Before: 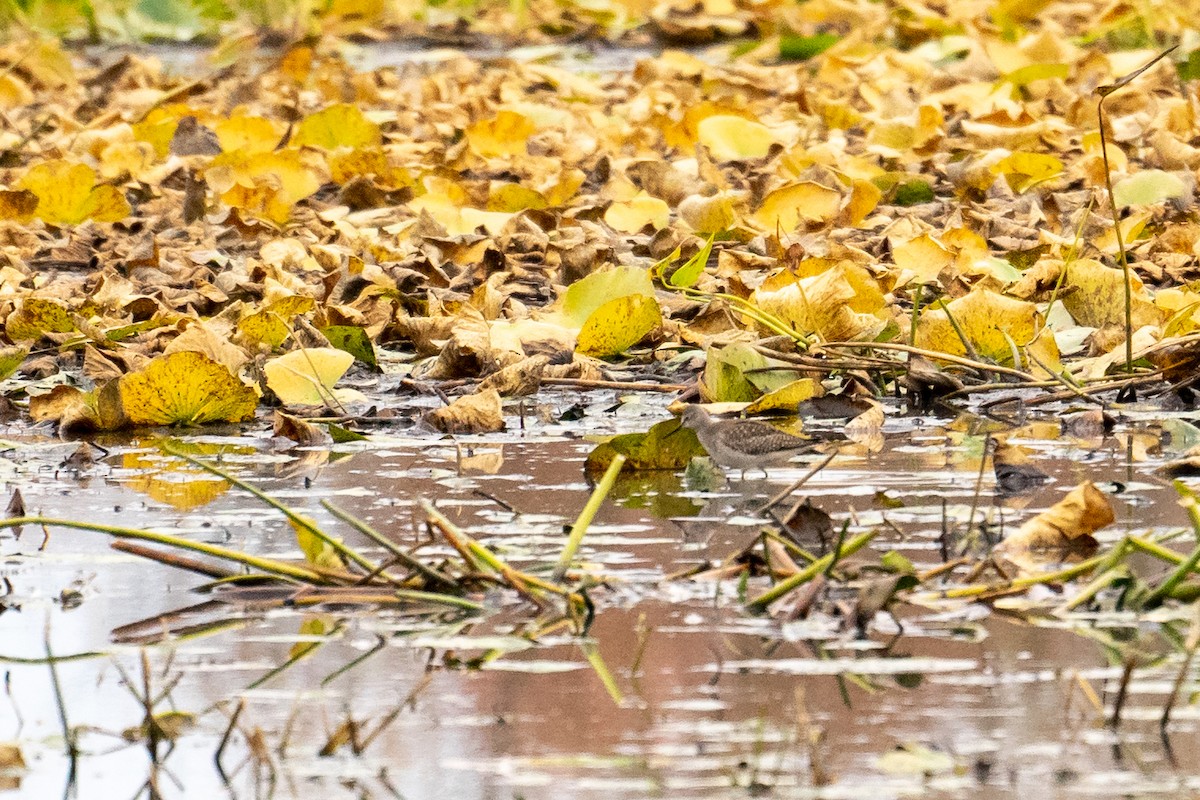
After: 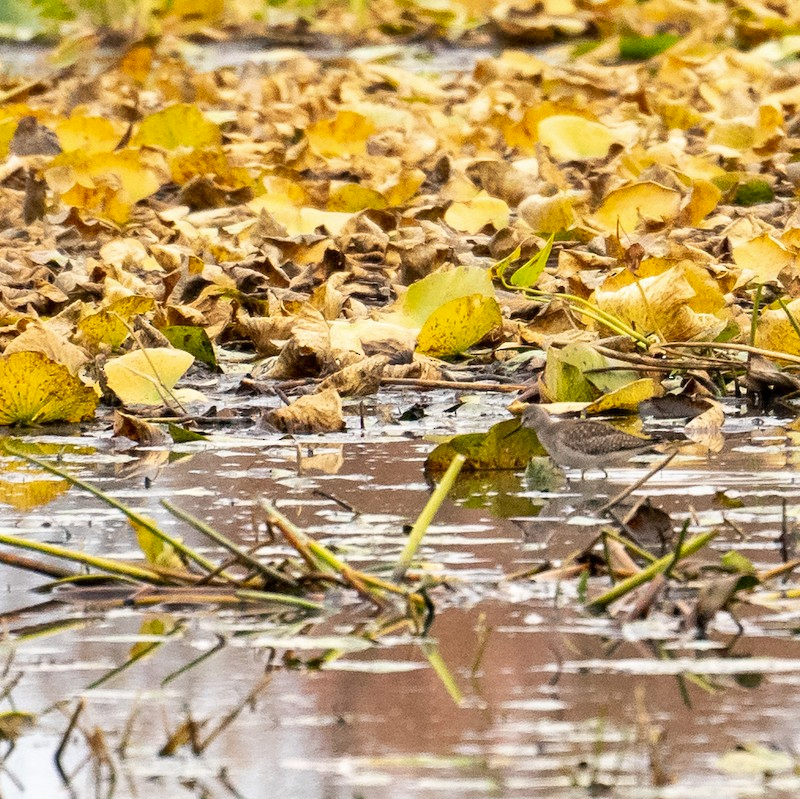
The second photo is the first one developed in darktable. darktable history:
crop and rotate: left 13.378%, right 19.893%
shadows and highlights: shadows 32.12, highlights -33.19, soften with gaussian
